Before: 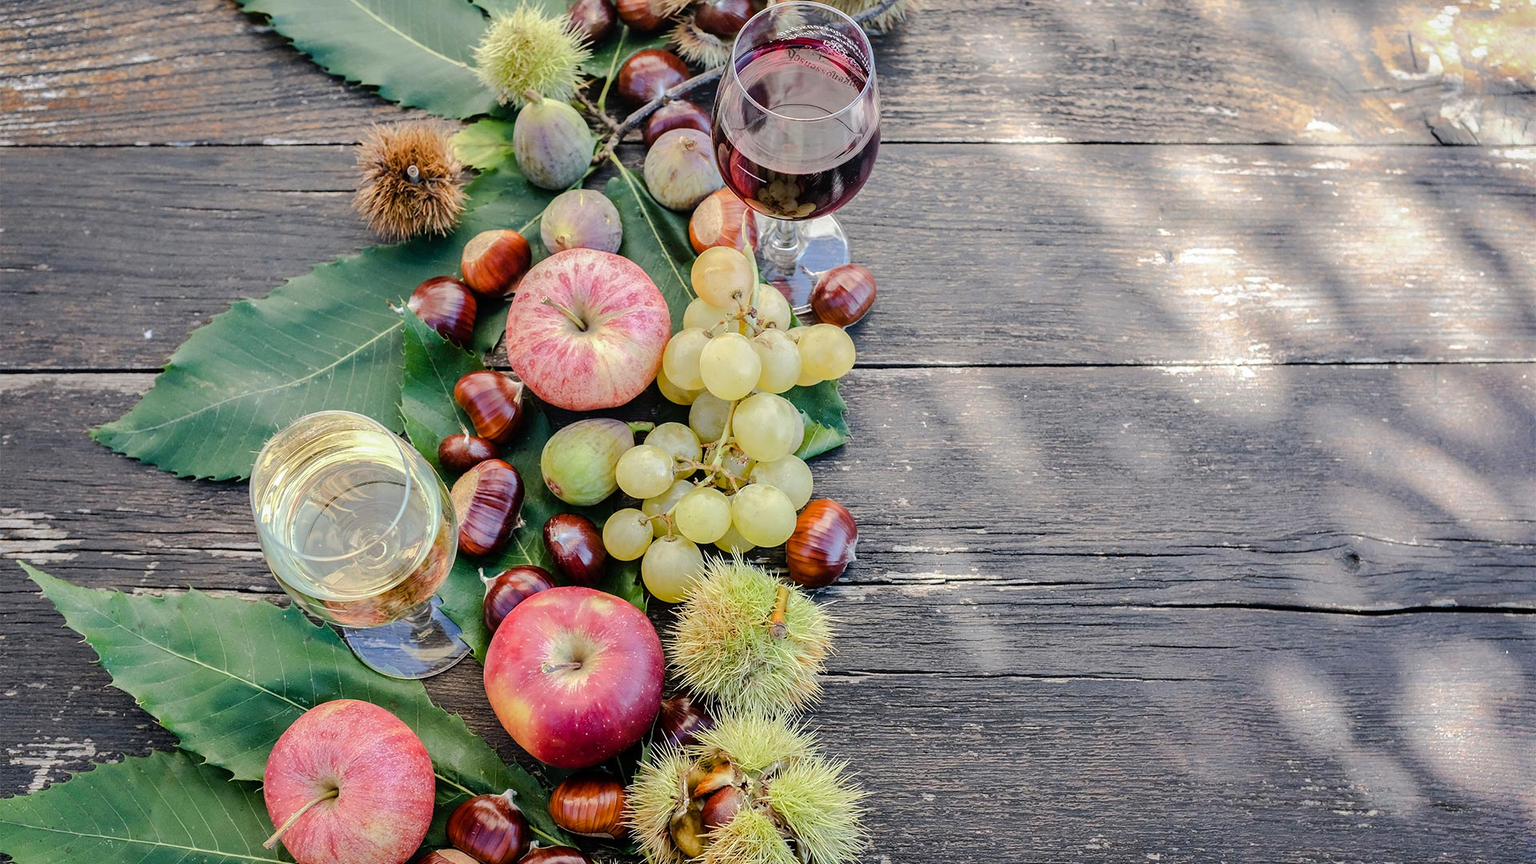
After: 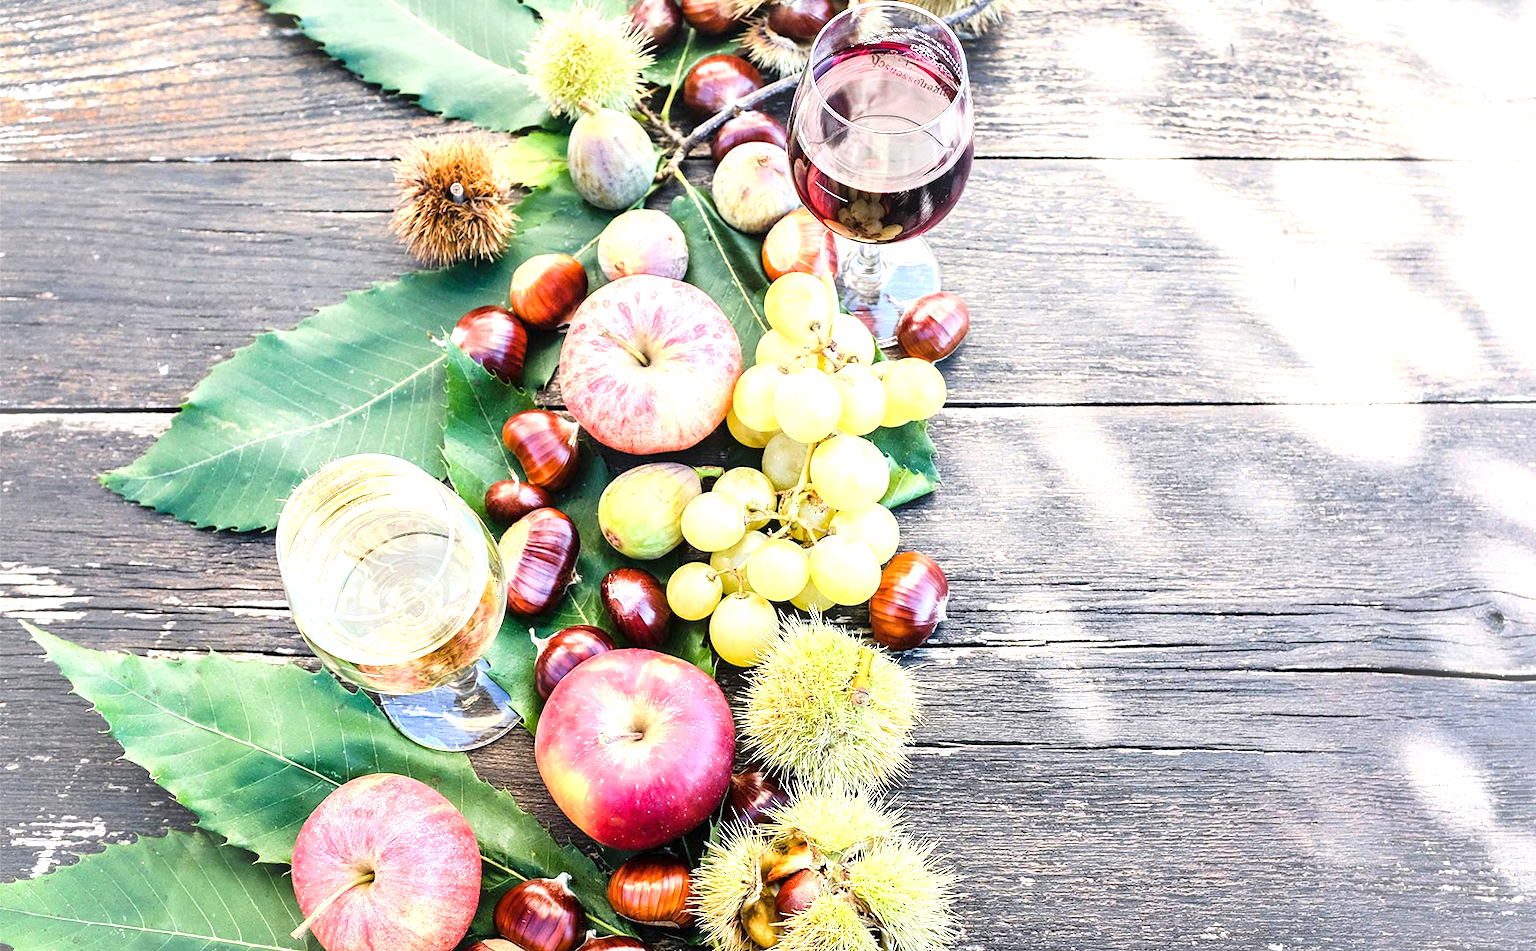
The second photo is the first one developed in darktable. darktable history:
exposure: black level correction 0, exposure 1.369 EV, compensate highlight preservation false
vignetting: fall-off radius 60.68%, brightness 0.29, saturation -0.003
crop: right 9.476%, bottom 0.03%
